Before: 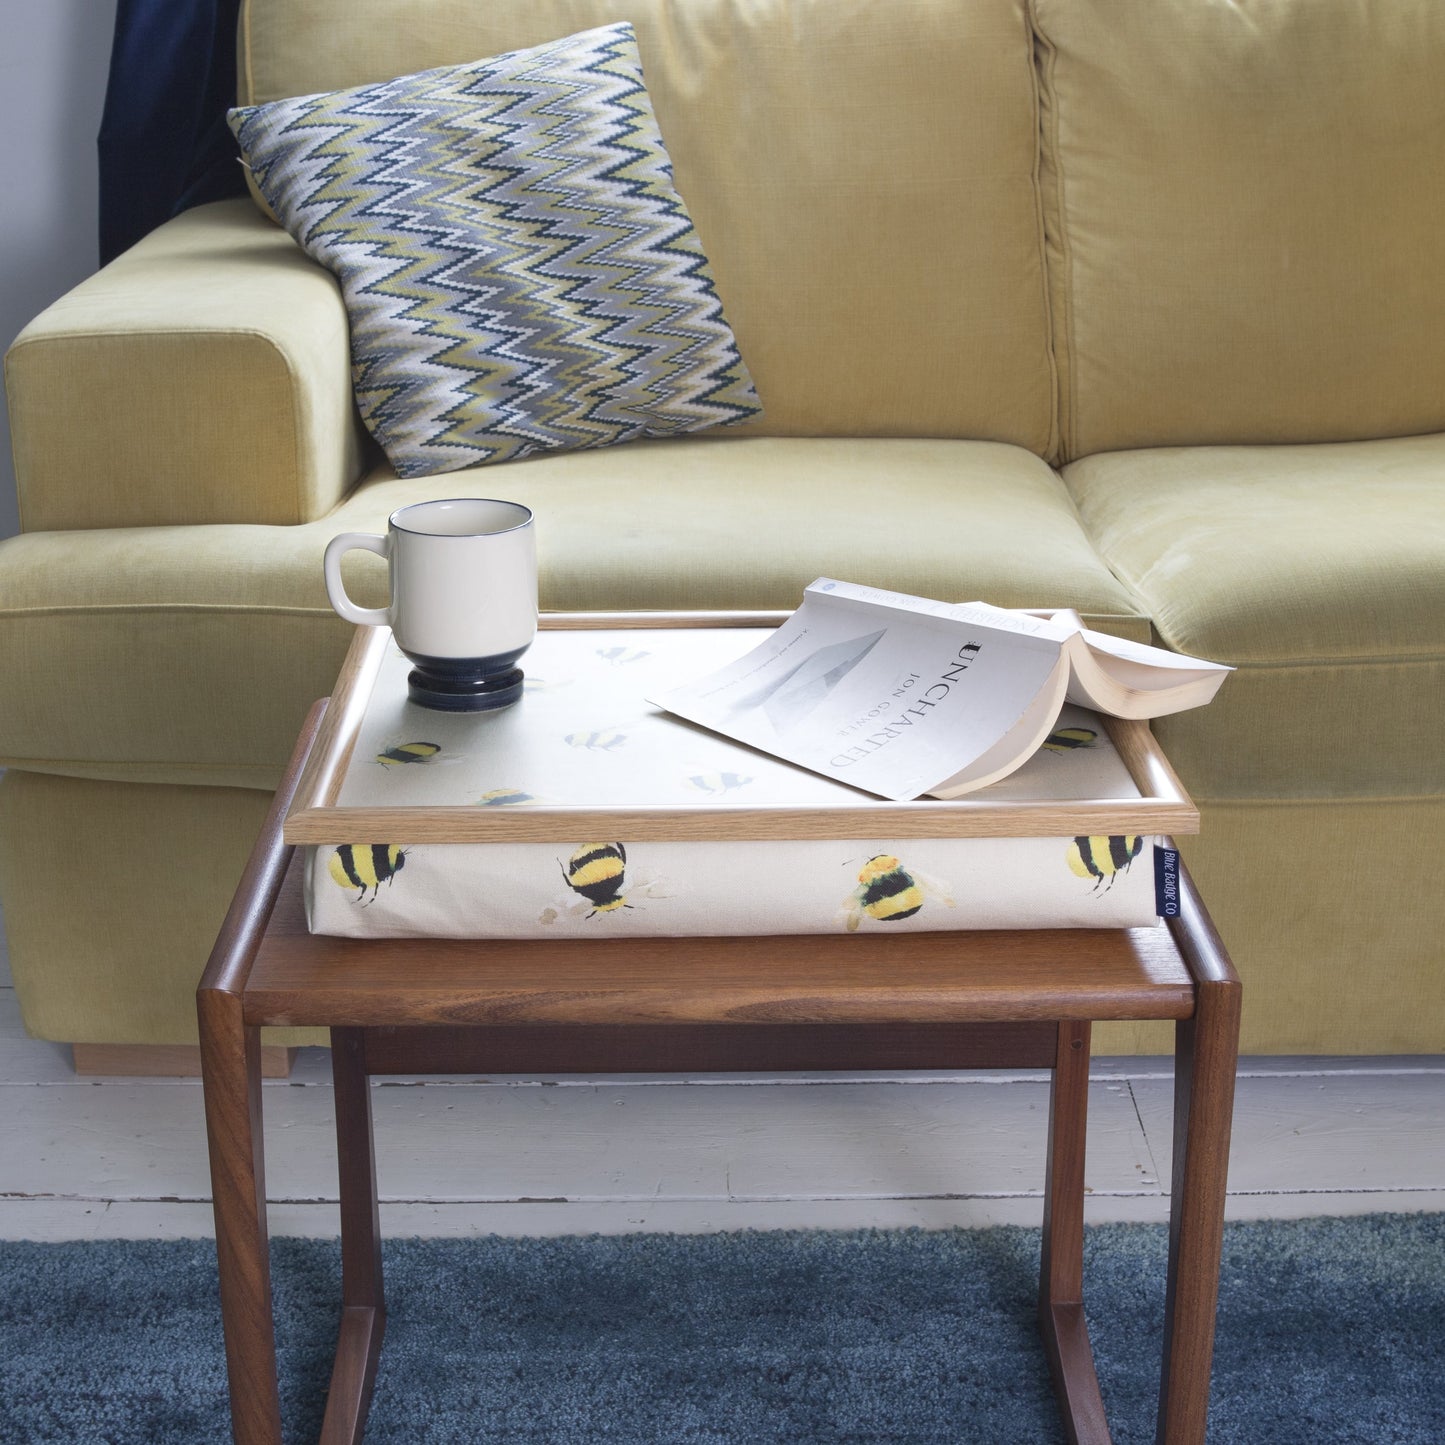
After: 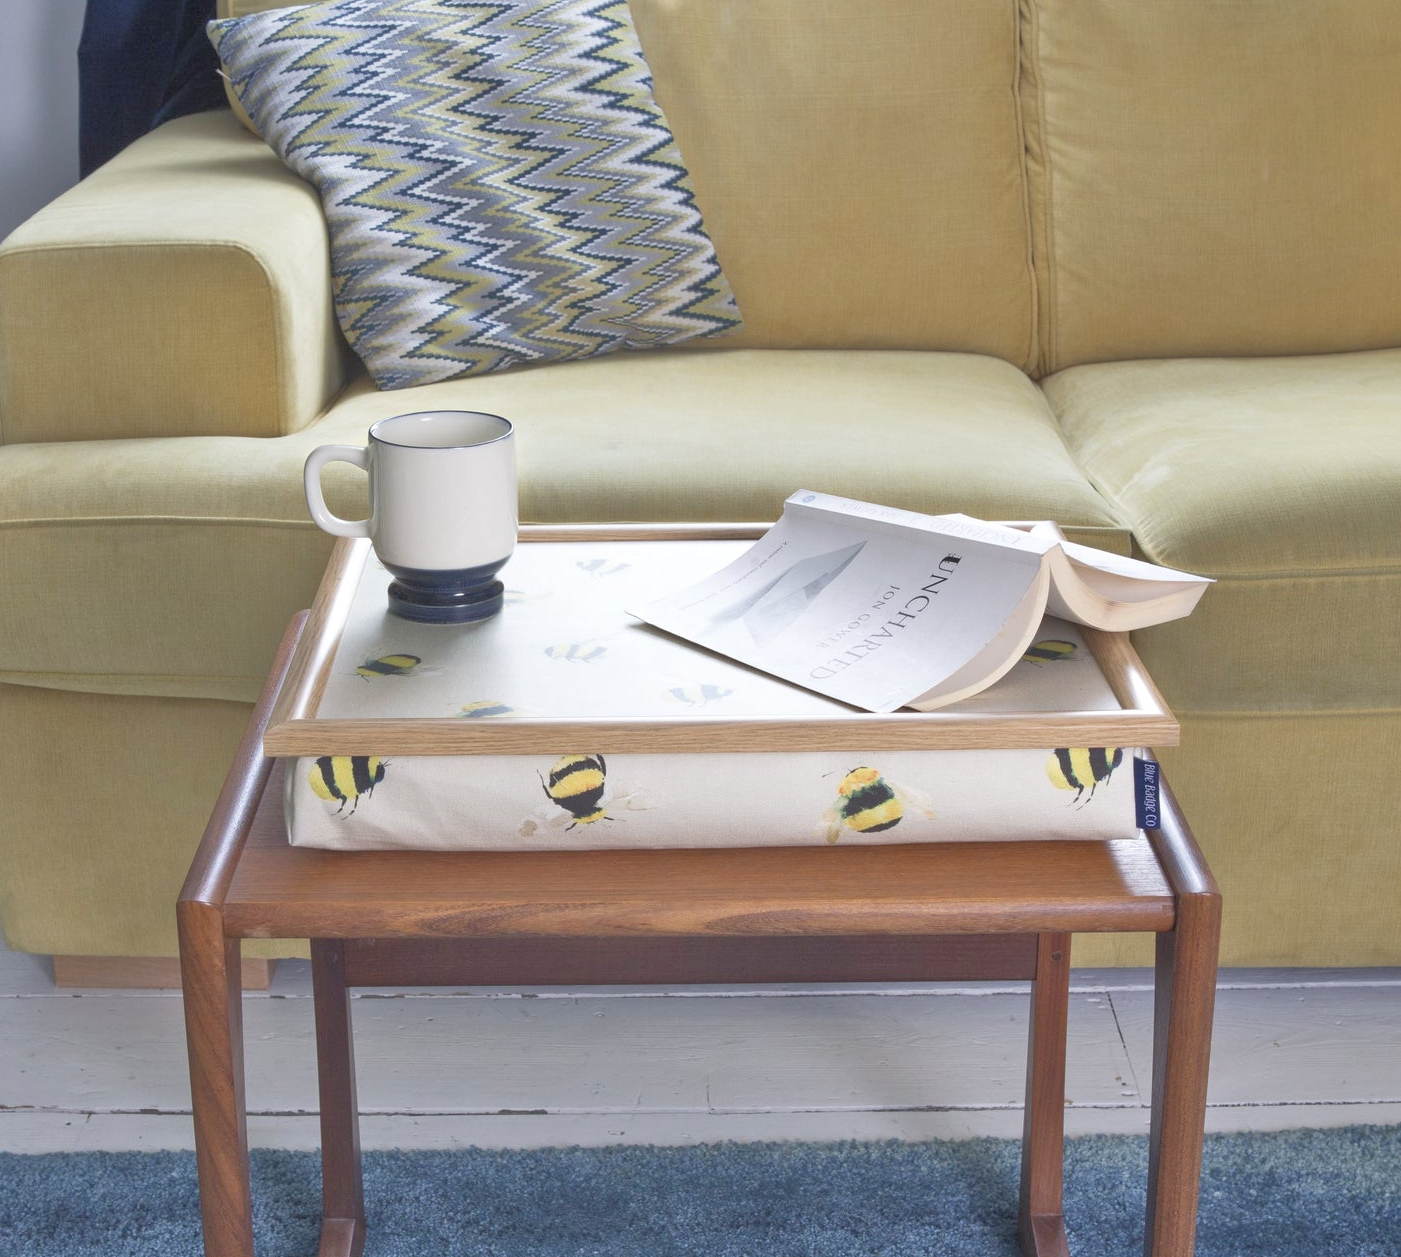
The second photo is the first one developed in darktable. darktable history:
tone equalizer: -7 EV 0.152 EV, -6 EV 0.57 EV, -5 EV 1.14 EV, -4 EV 1.35 EV, -3 EV 1.12 EV, -2 EV 0.6 EV, -1 EV 0.159 EV
crop: left 1.39%, top 6.125%, right 1.612%, bottom 6.846%
